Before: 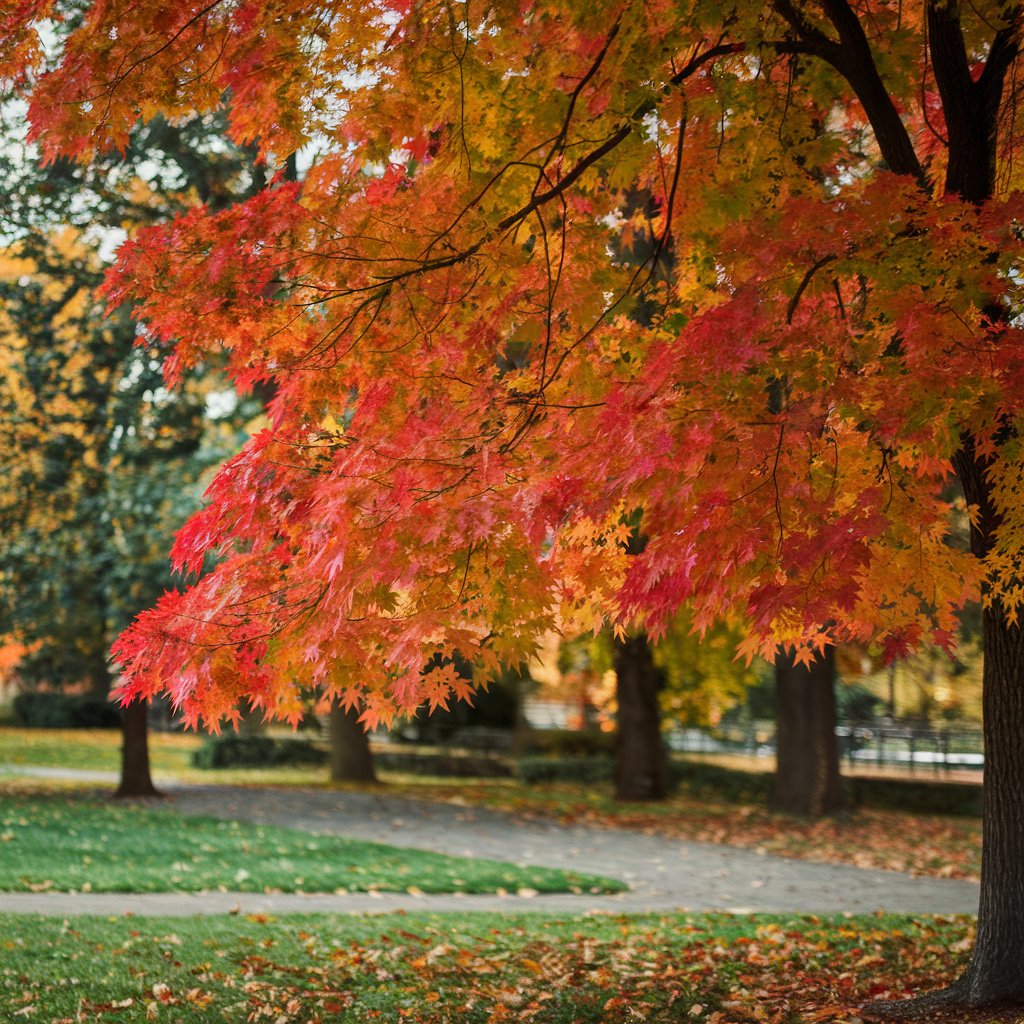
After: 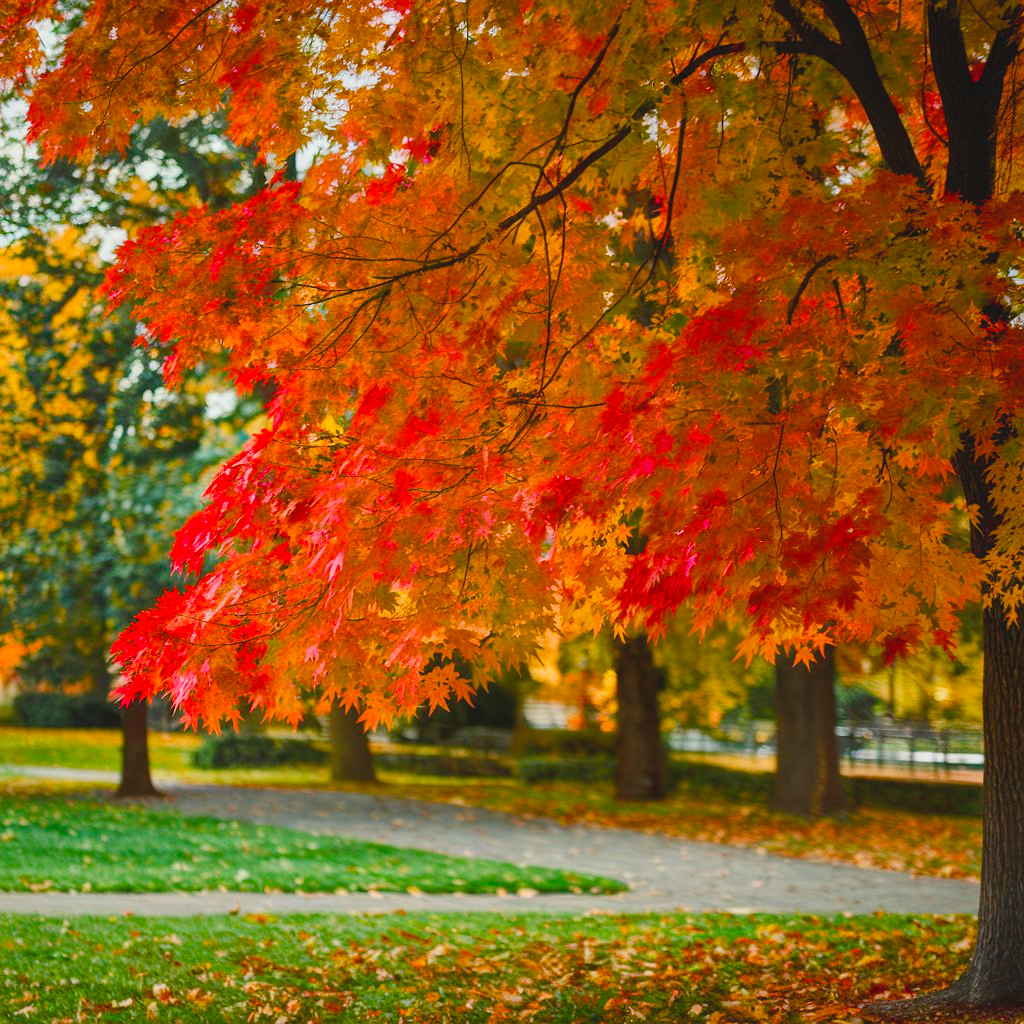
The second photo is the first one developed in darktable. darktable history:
color balance rgb: perceptual saturation grading › global saturation 45%, perceptual saturation grading › highlights -25%, perceptual saturation grading › shadows 50%, perceptual brilliance grading › global brilliance 3%, global vibrance 3%
contrast brightness saturation: contrast -0.1, brightness 0.05, saturation 0.08
